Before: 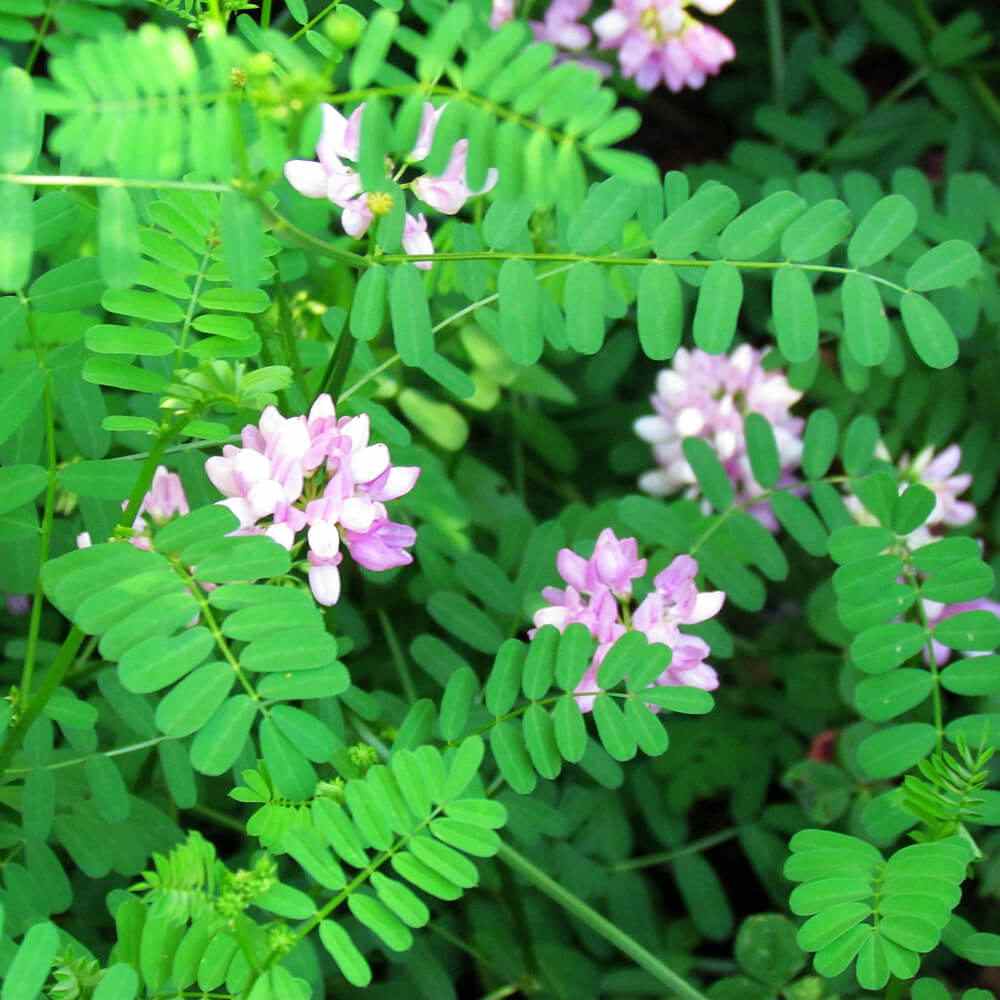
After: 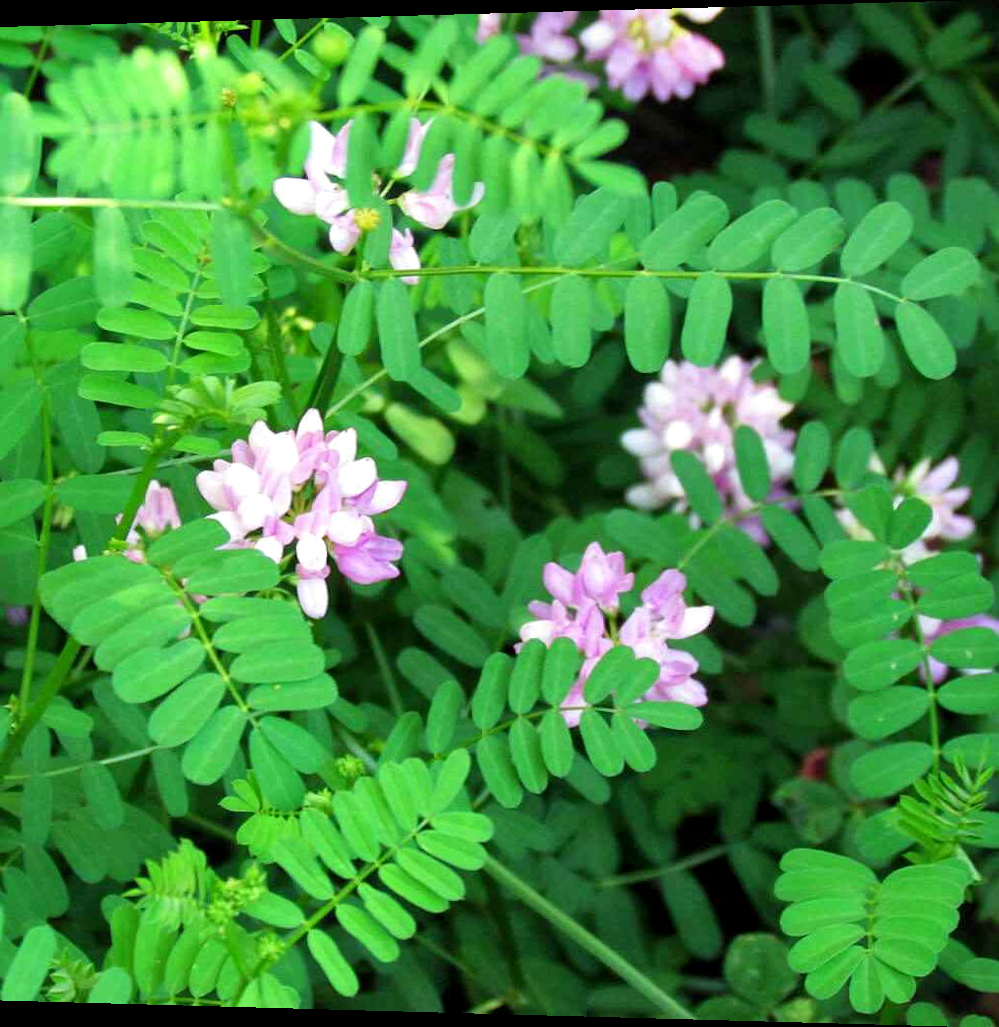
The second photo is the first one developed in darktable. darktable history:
rotate and perspective: lens shift (horizontal) -0.055, automatic cropping off
local contrast: mode bilateral grid, contrast 20, coarseness 50, detail 120%, midtone range 0.2
